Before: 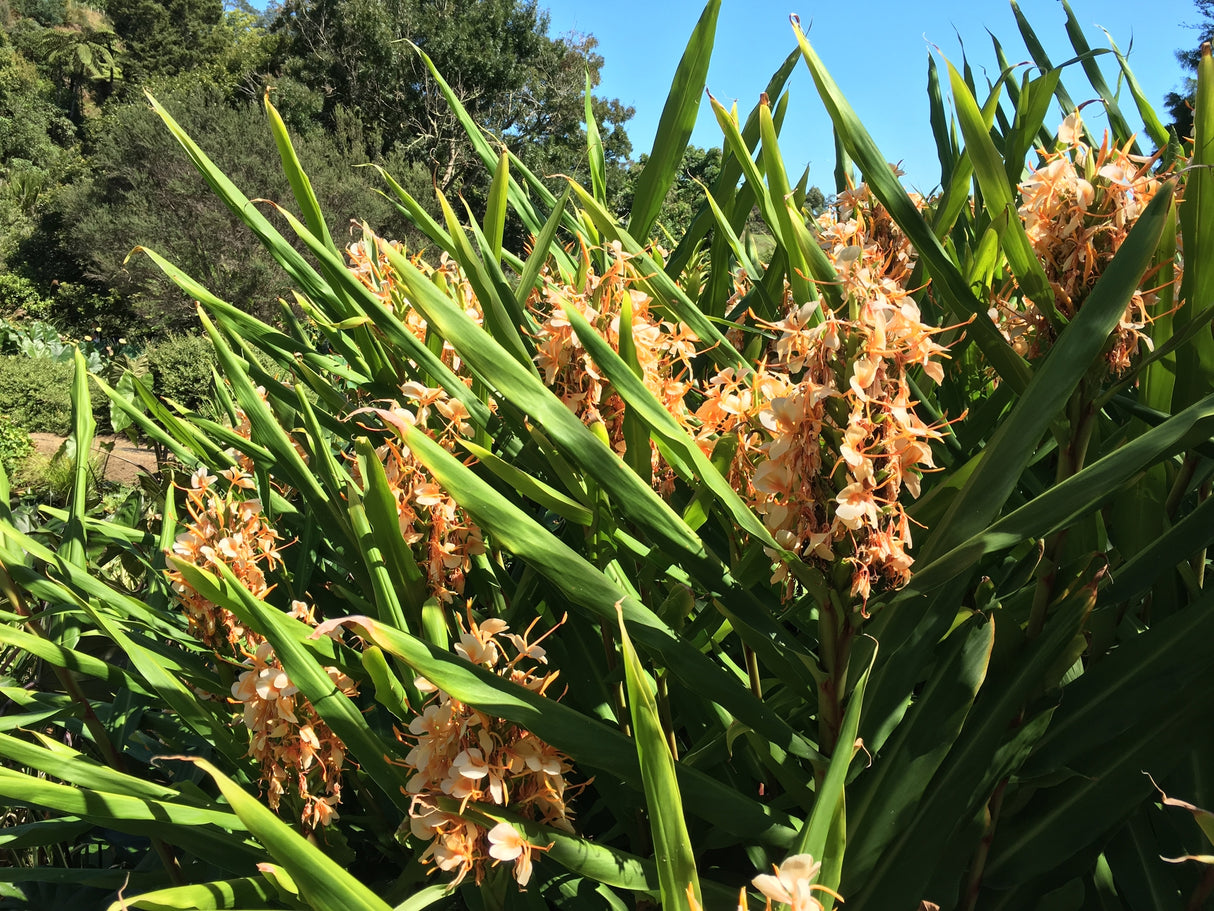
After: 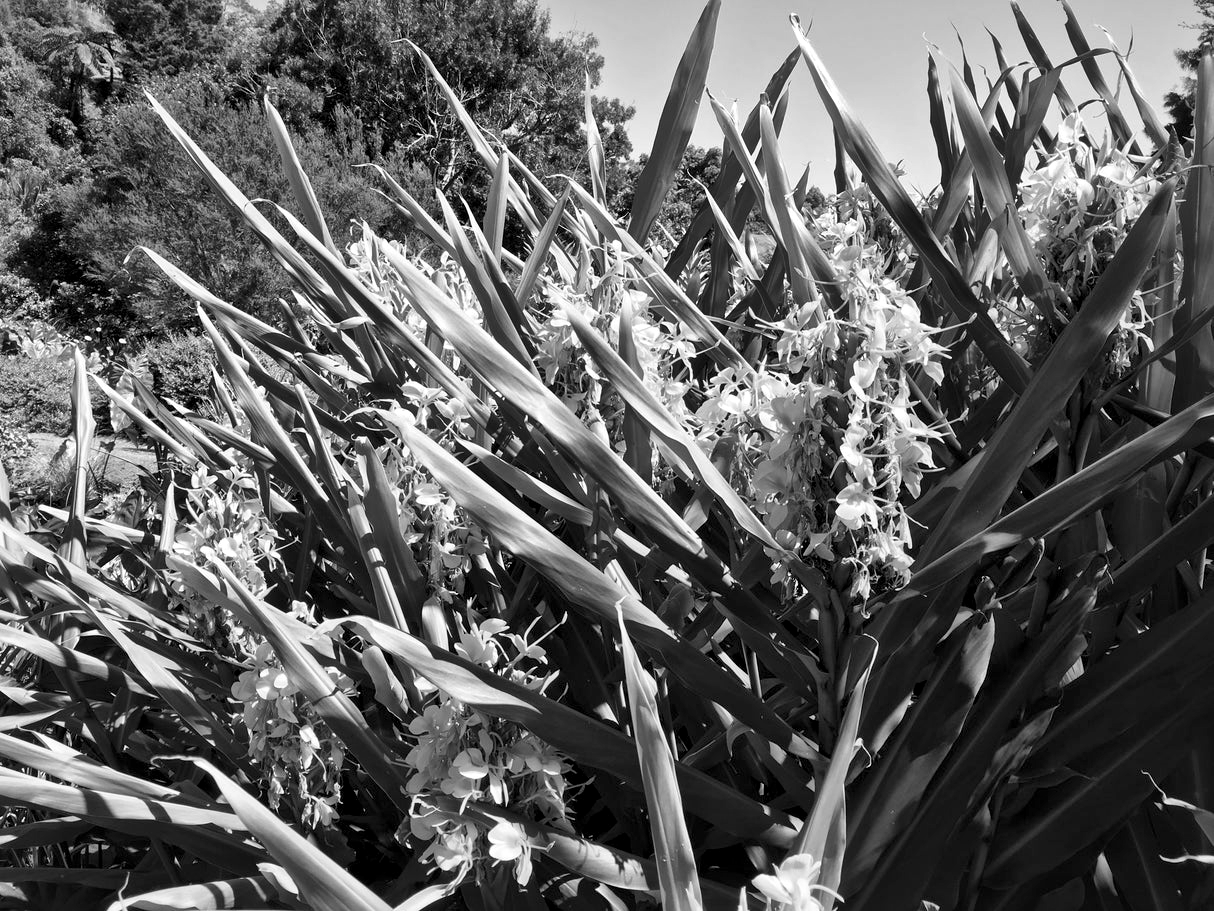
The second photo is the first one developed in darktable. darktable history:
monochrome: a 16.01, b -2.65, highlights 0.52
local contrast: mode bilateral grid, contrast 25, coarseness 60, detail 151%, midtone range 0.2
